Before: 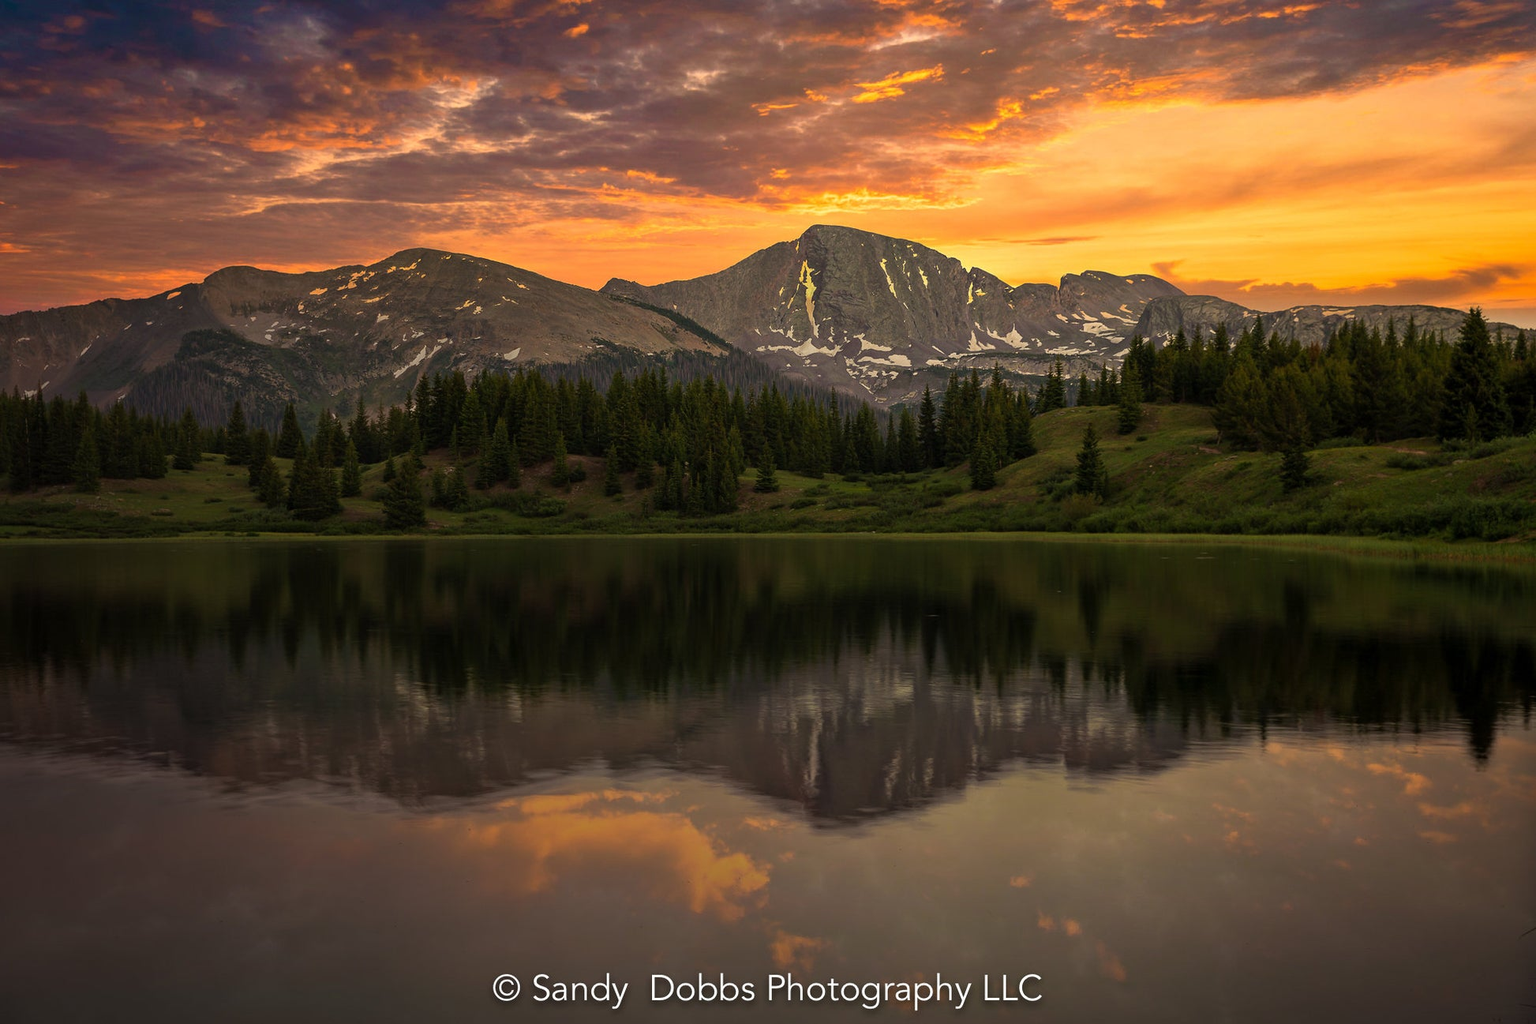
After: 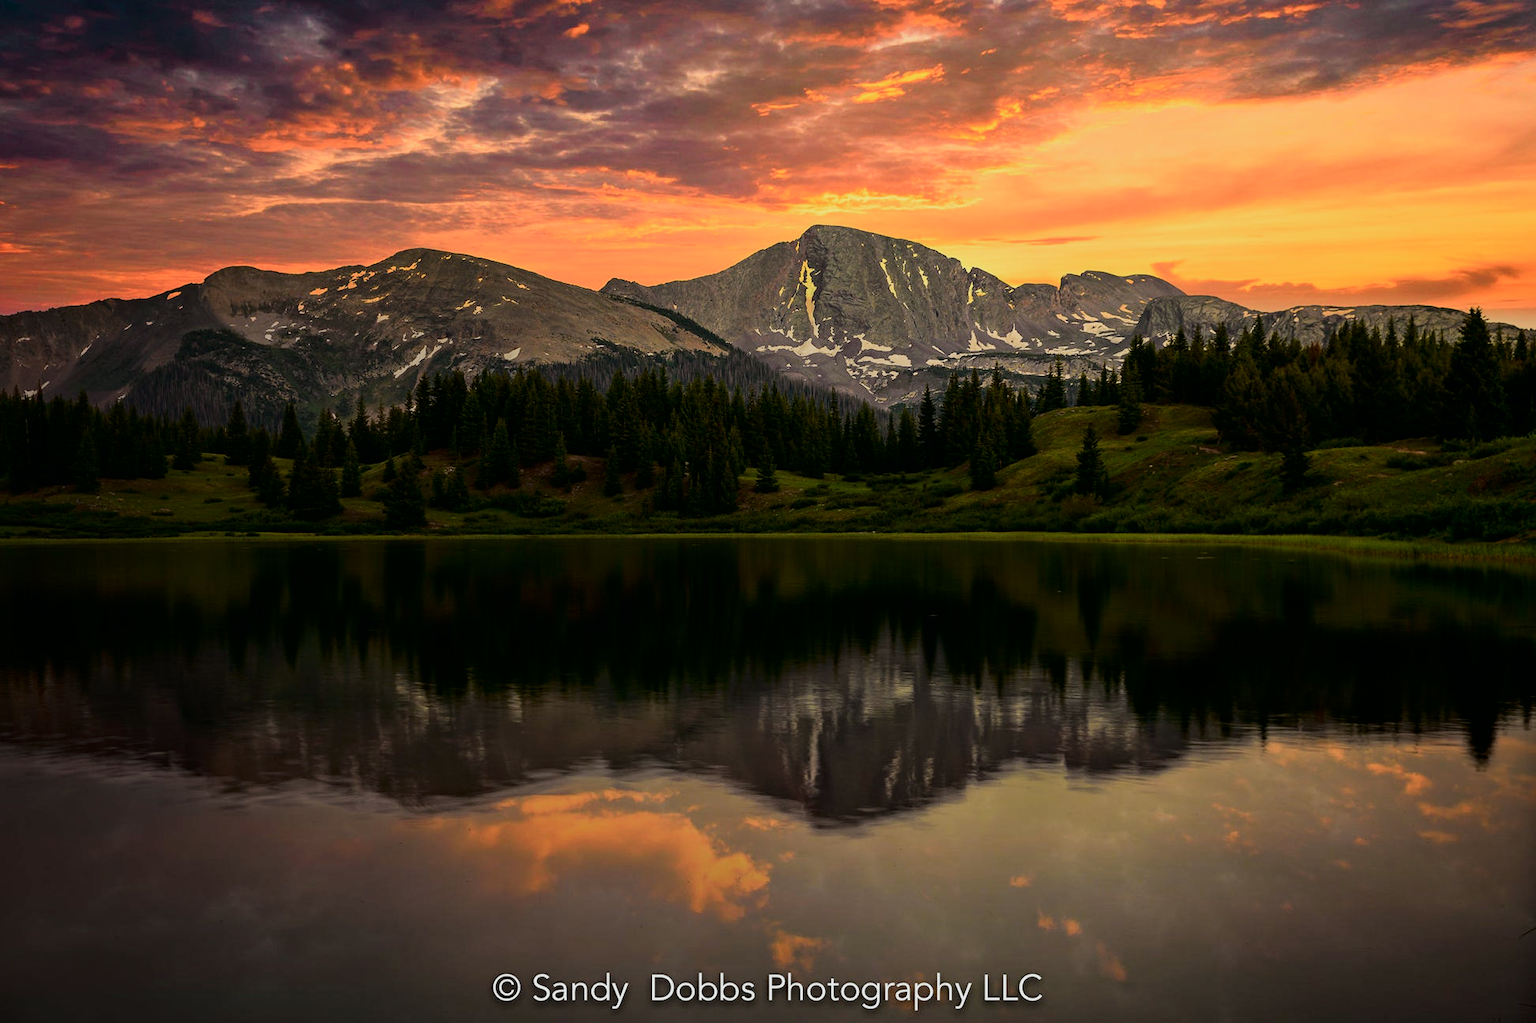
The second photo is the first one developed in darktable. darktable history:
tone curve: curves: ch0 [(0, 0) (0.035, 0.011) (0.133, 0.076) (0.285, 0.265) (0.491, 0.541) (0.617, 0.693) (0.704, 0.77) (0.794, 0.865) (0.895, 0.938) (1, 0.976)]; ch1 [(0, 0) (0.318, 0.278) (0.444, 0.427) (0.502, 0.497) (0.543, 0.547) (0.601, 0.641) (0.746, 0.764) (1, 1)]; ch2 [(0, 0) (0.316, 0.292) (0.381, 0.37) (0.423, 0.448) (0.476, 0.482) (0.502, 0.5) (0.543, 0.547) (0.587, 0.613) (0.642, 0.672) (0.704, 0.727) (0.865, 0.827) (1, 0.951)], color space Lab, independent channels, preserve colors none
filmic rgb: black relative exposure -16 EV, white relative exposure 4.92 EV, hardness 6.25
